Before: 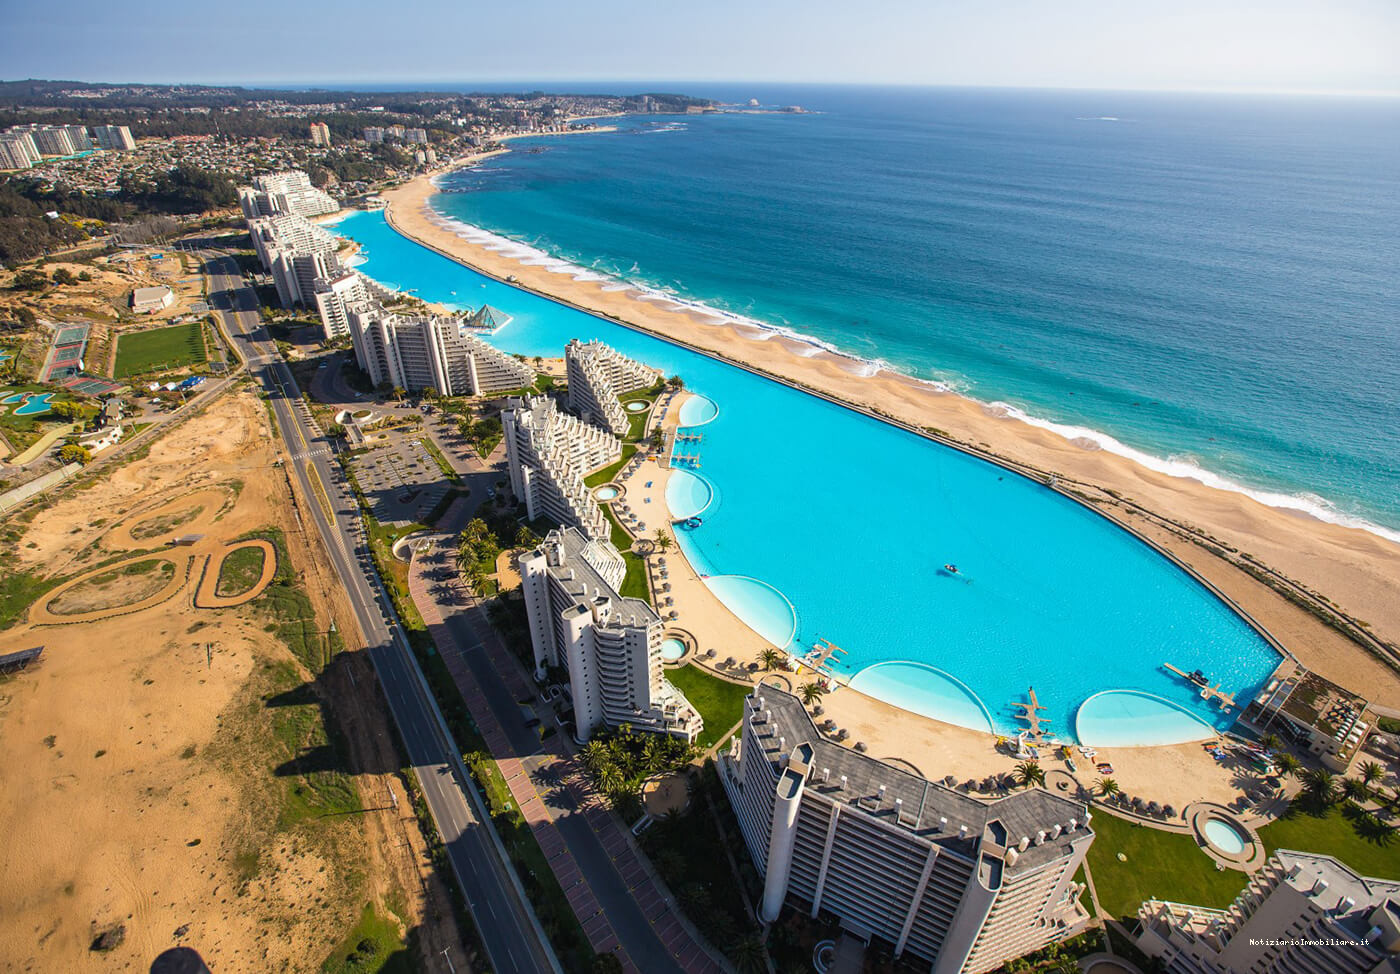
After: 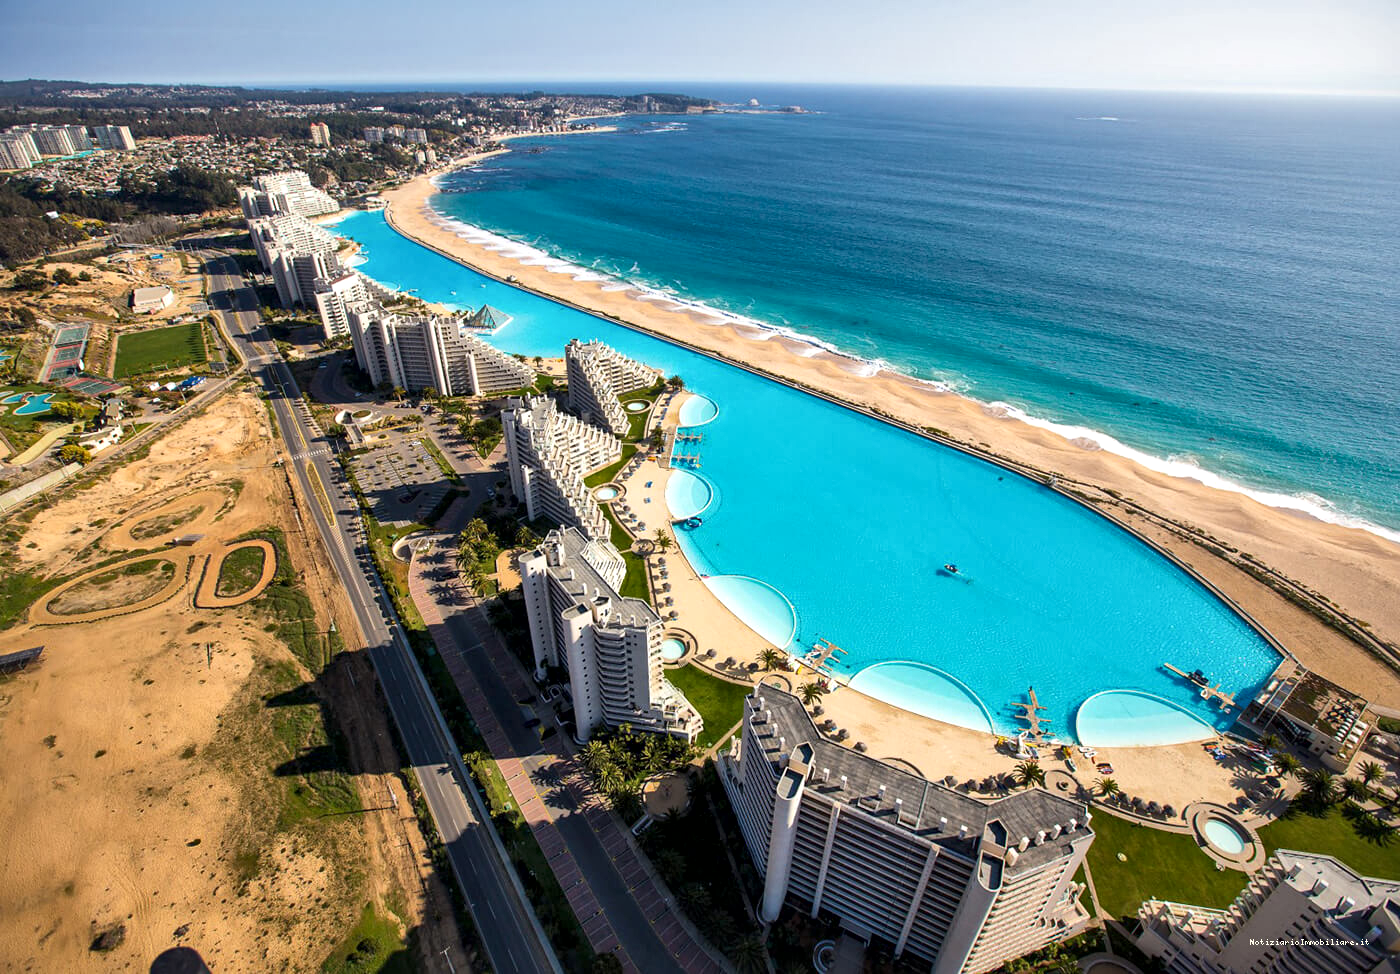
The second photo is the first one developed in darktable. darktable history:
tone equalizer: -8 EV 0.06 EV, smoothing diameter 25%, edges refinement/feathering 10, preserve details guided filter
local contrast: mode bilateral grid, contrast 25, coarseness 60, detail 151%, midtone range 0.2
